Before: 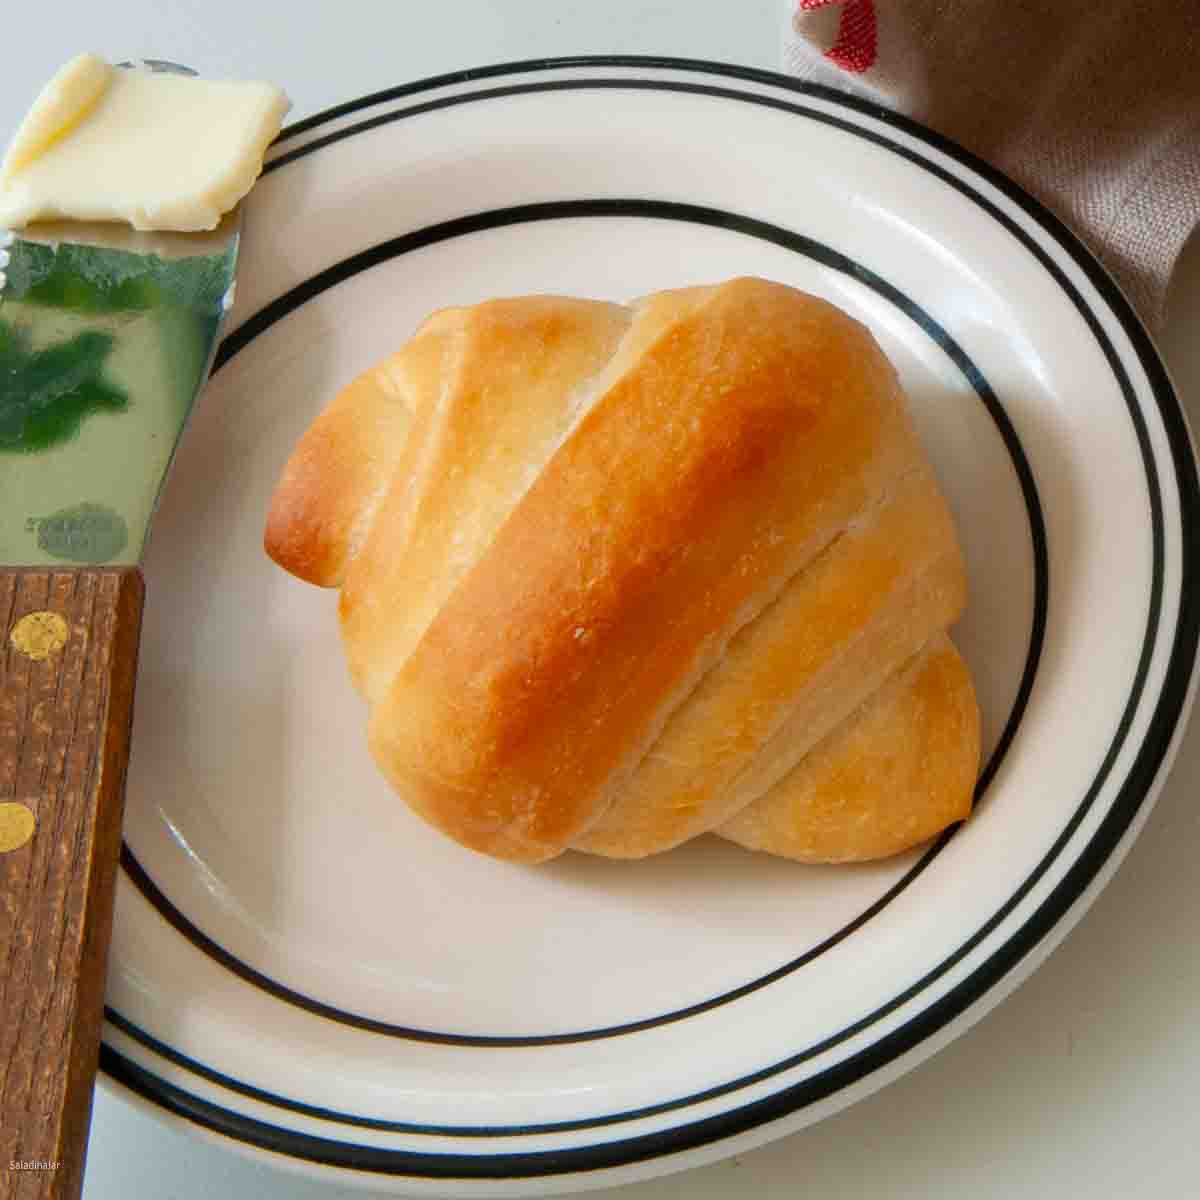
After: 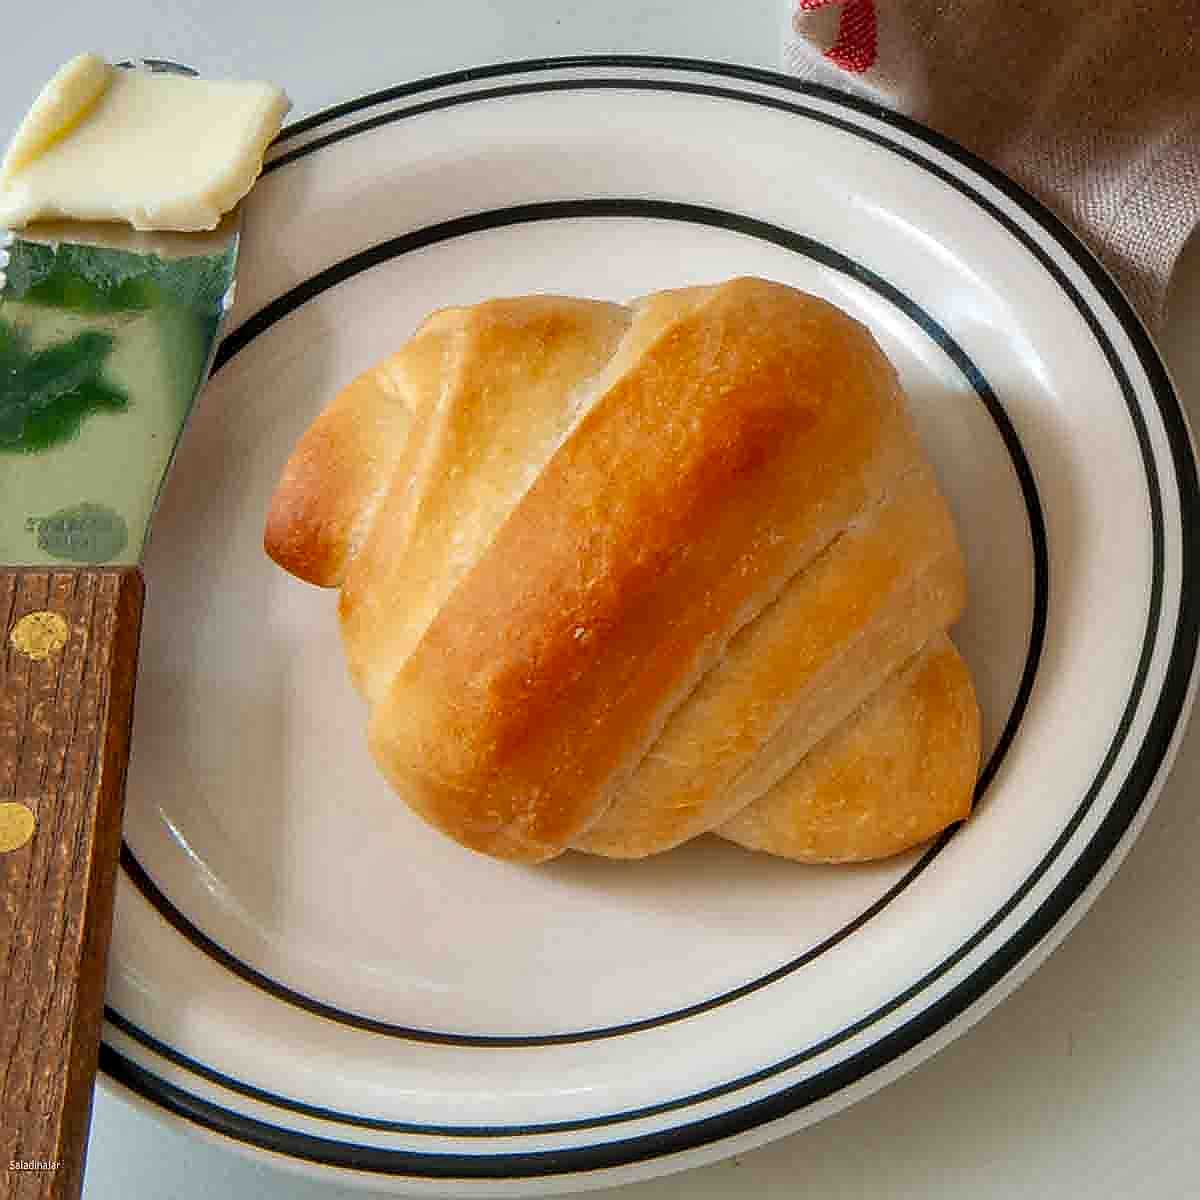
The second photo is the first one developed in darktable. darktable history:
shadows and highlights: soften with gaussian
local contrast: on, module defaults
sharpen: radius 1.4, amount 1.25, threshold 0.7
